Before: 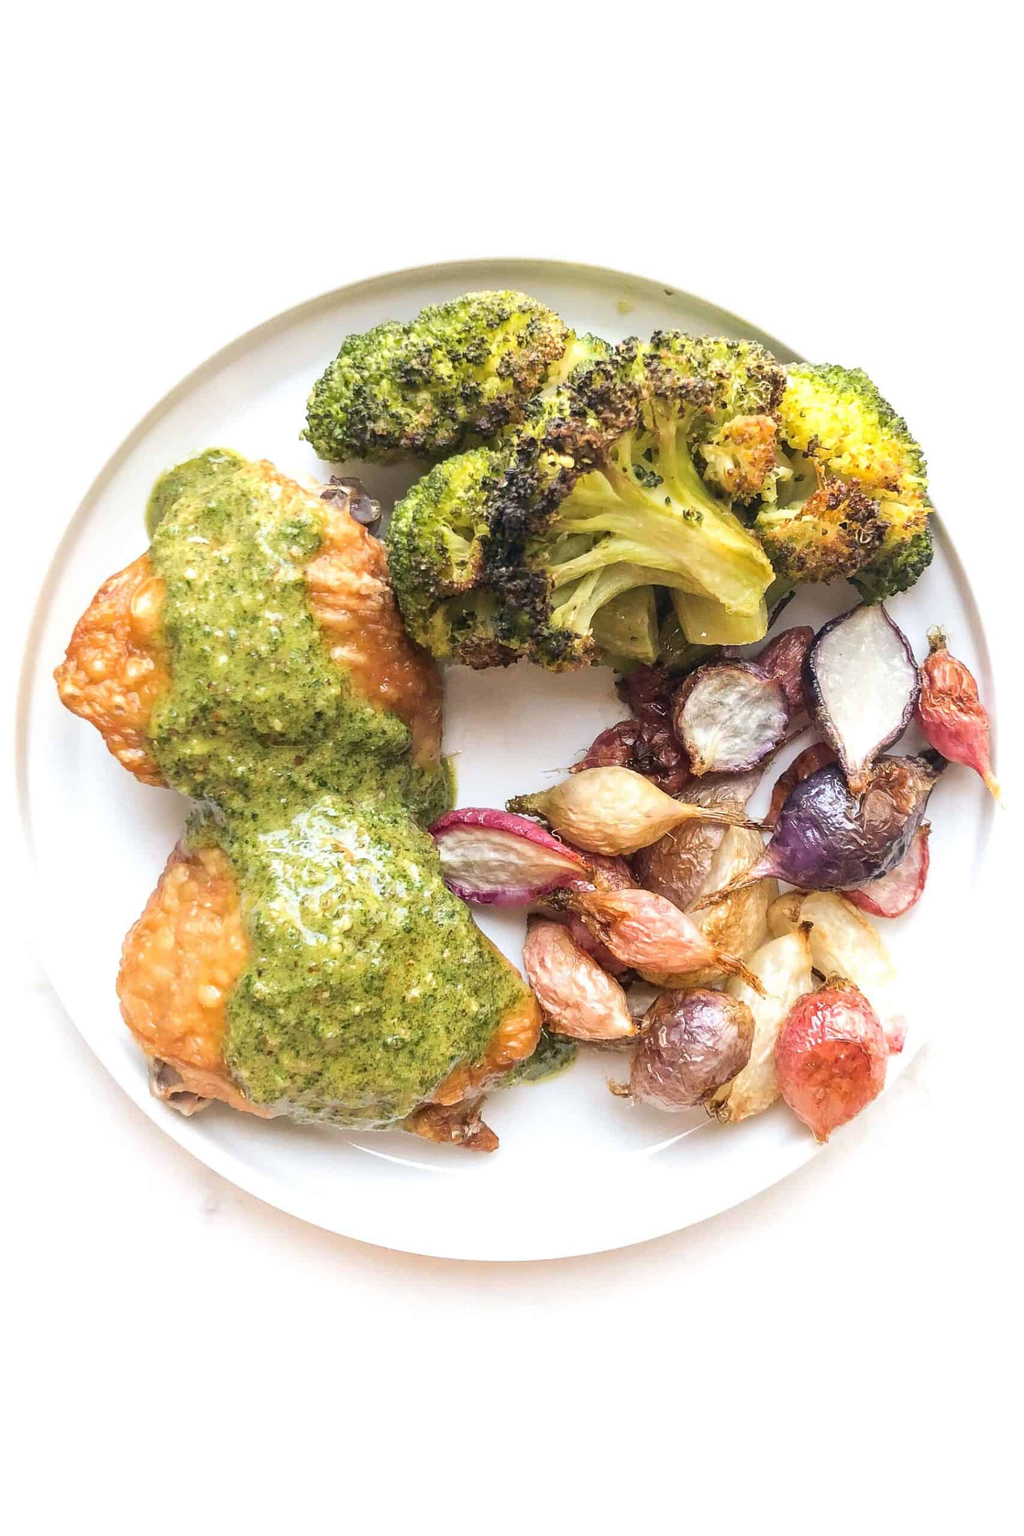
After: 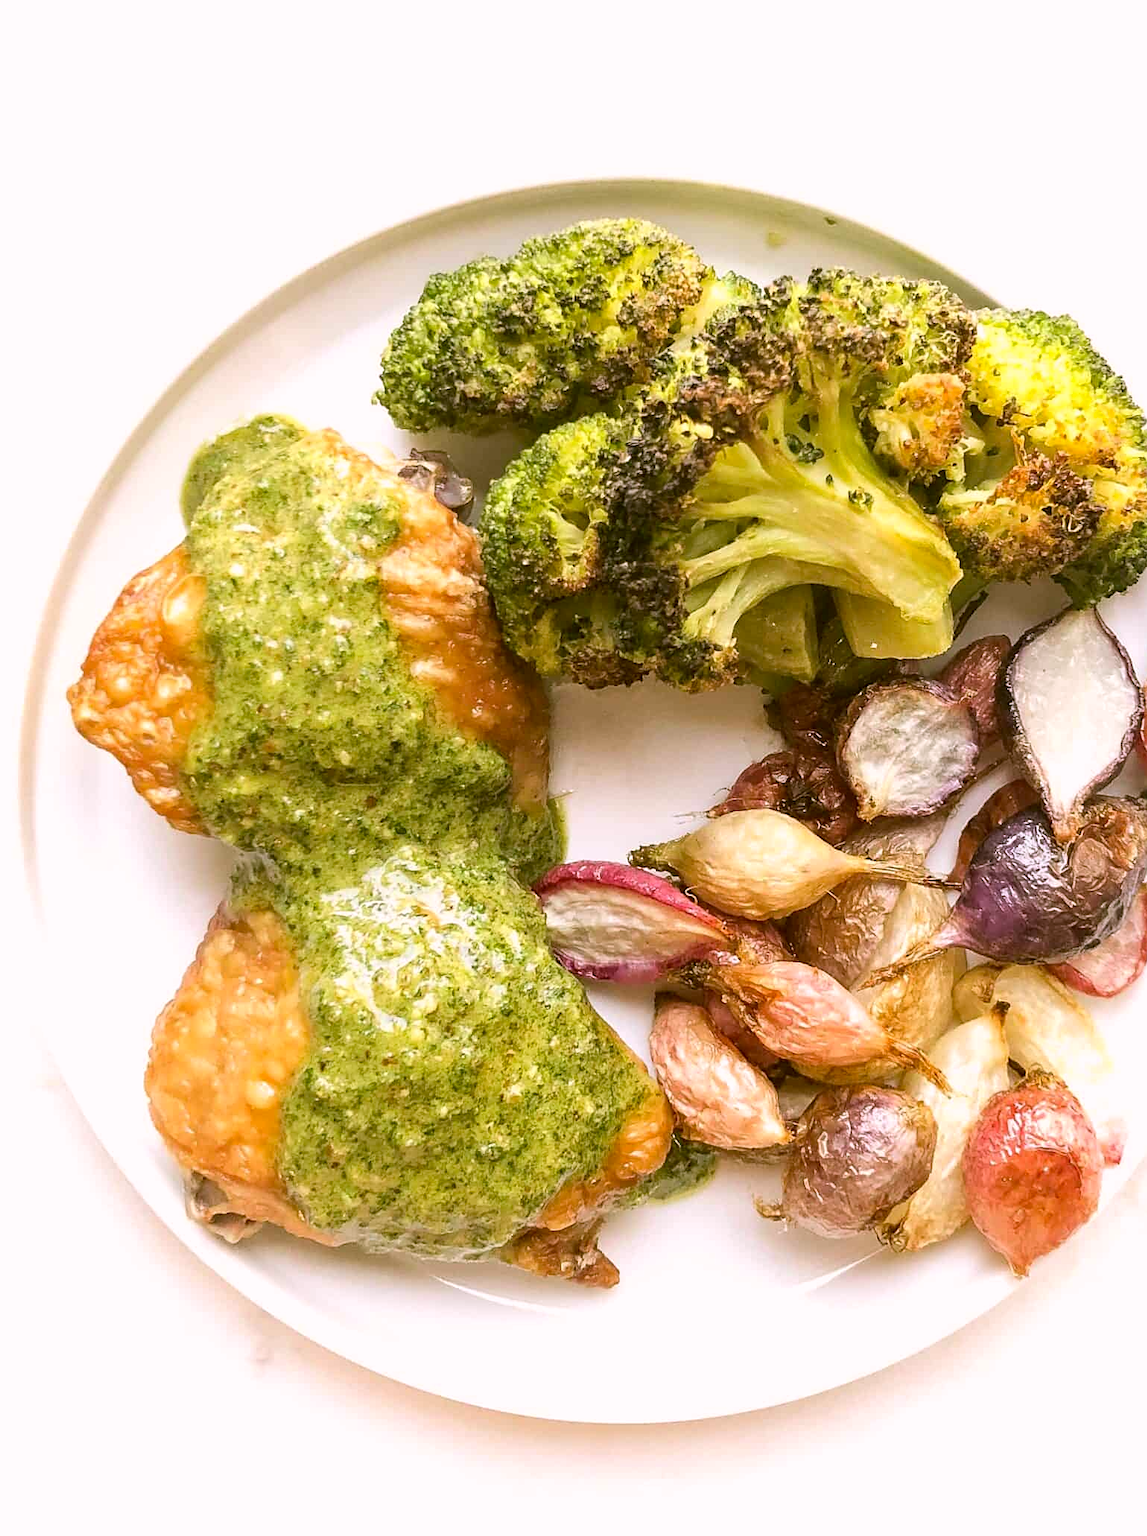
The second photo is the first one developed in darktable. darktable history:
crop: top 7.49%, right 9.717%, bottom 11.943%
color calibration: x 0.37, y 0.377, temperature 4289.93 K
sharpen: amount 0.2
color correction: highlights a* 8.98, highlights b* 15.09, shadows a* -0.49, shadows b* 26.52
